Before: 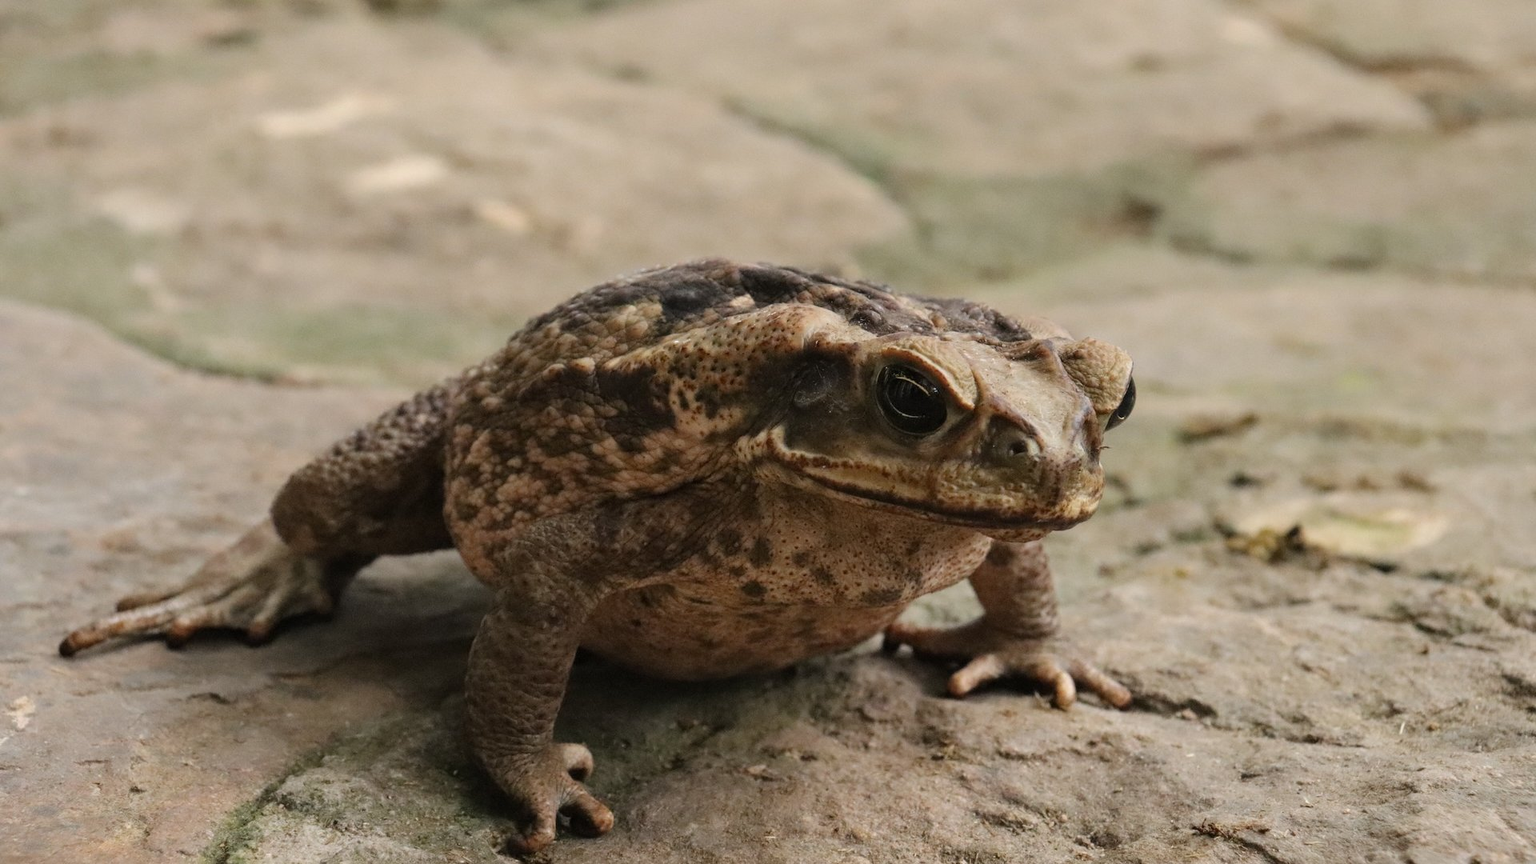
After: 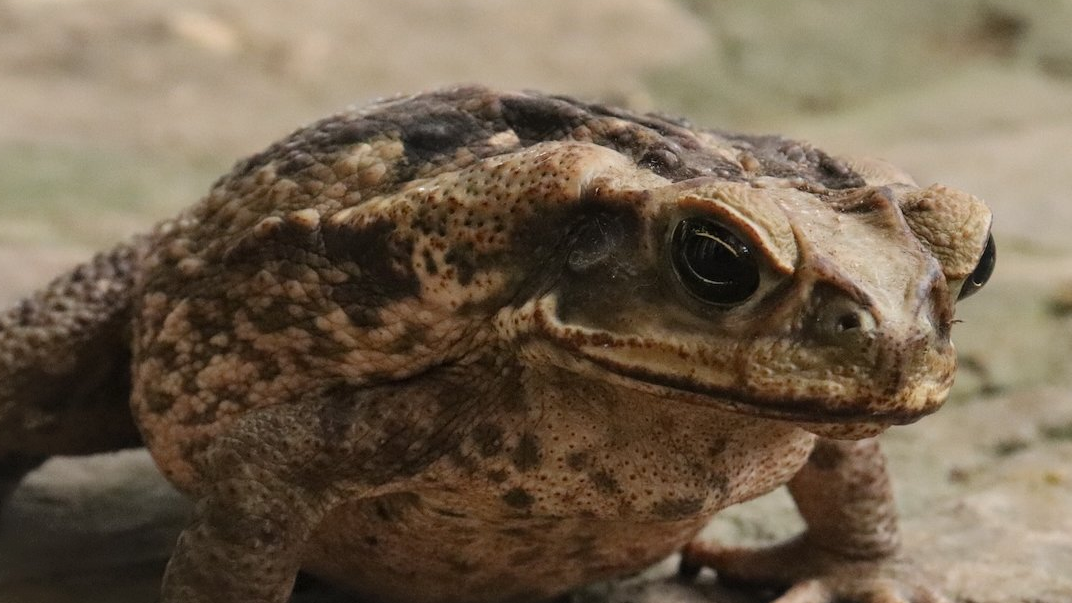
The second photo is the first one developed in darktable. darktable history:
shadows and highlights: shadows 62.66, white point adjustment 0.37, highlights -34.44, compress 83.82%
crop and rotate: left 22.13%, top 22.054%, right 22.026%, bottom 22.102%
